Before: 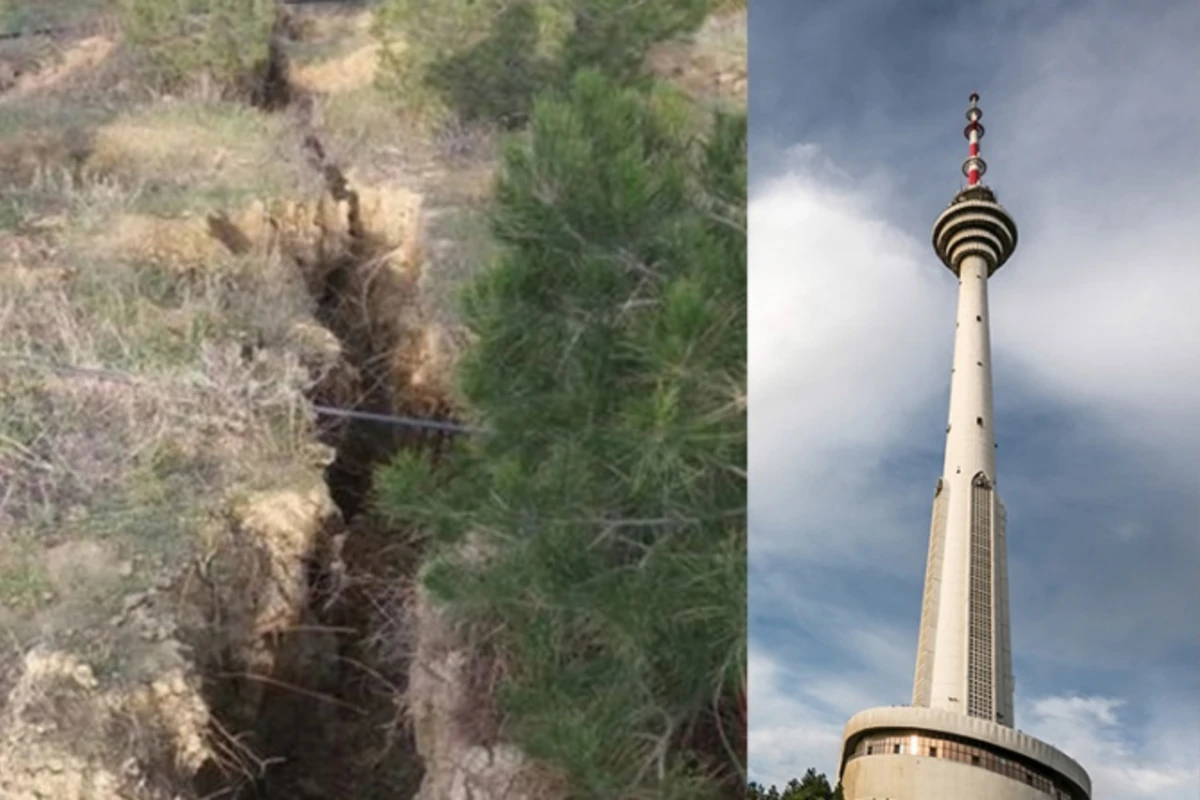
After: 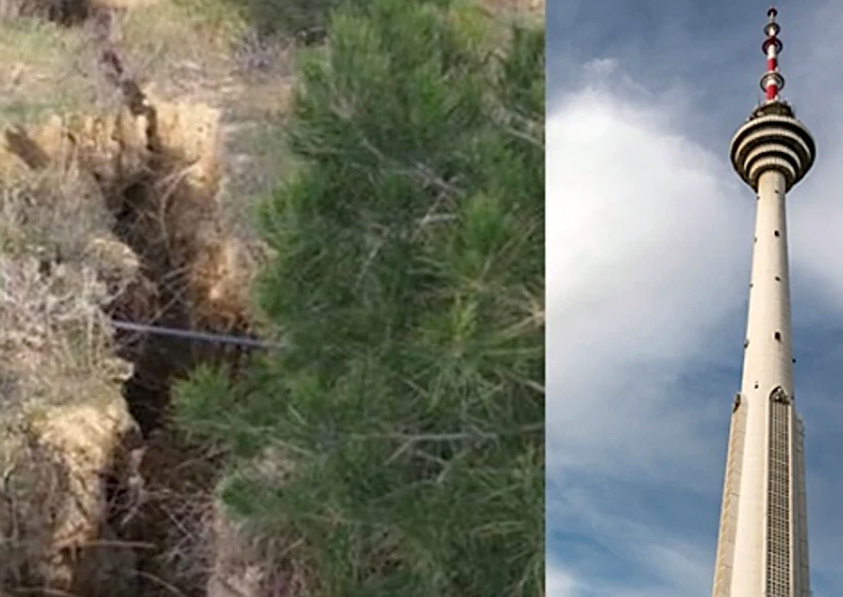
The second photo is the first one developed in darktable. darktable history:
haze removal: compatibility mode true, adaptive false
crop and rotate: left 16.85%, top 10.86%, right 12.838%, bottom 14.482%
sharpen: on, module defaults
exposure: exposure 0.022 EV, compensate exposure bias true, compensate highlight preservation false
